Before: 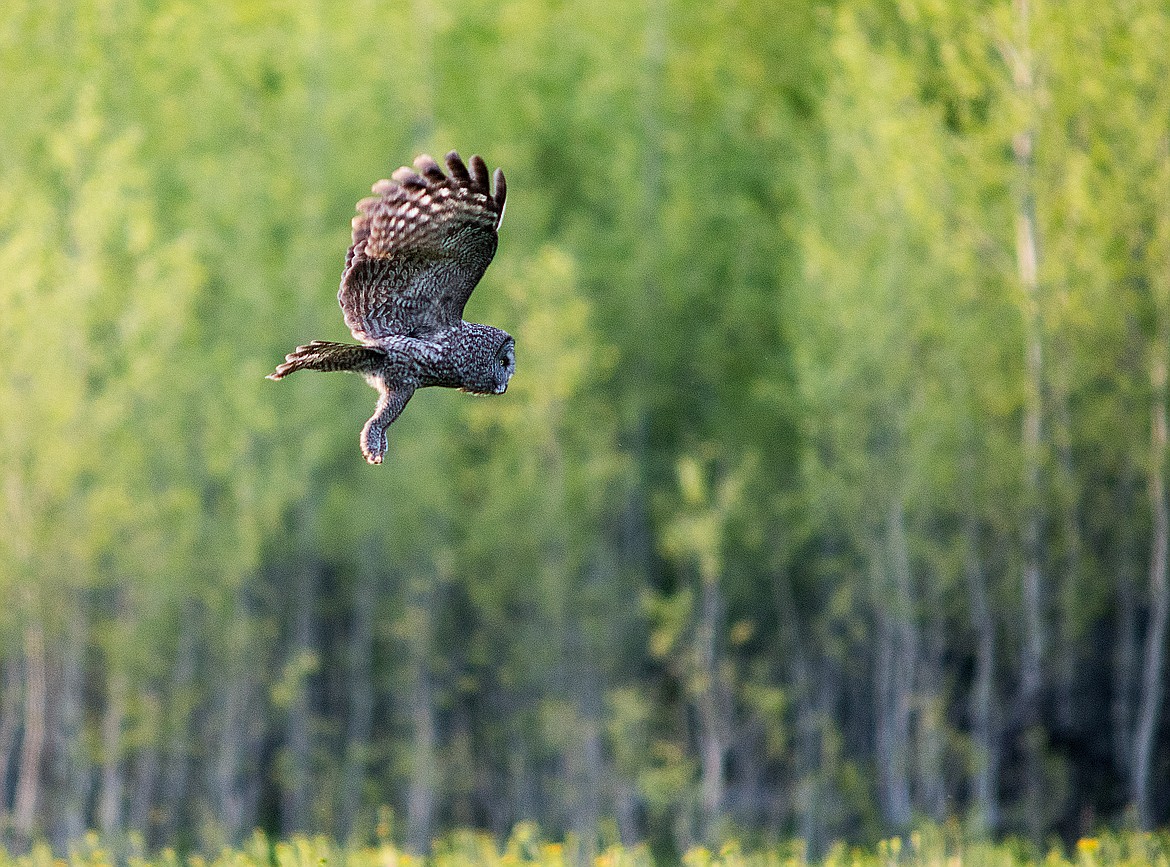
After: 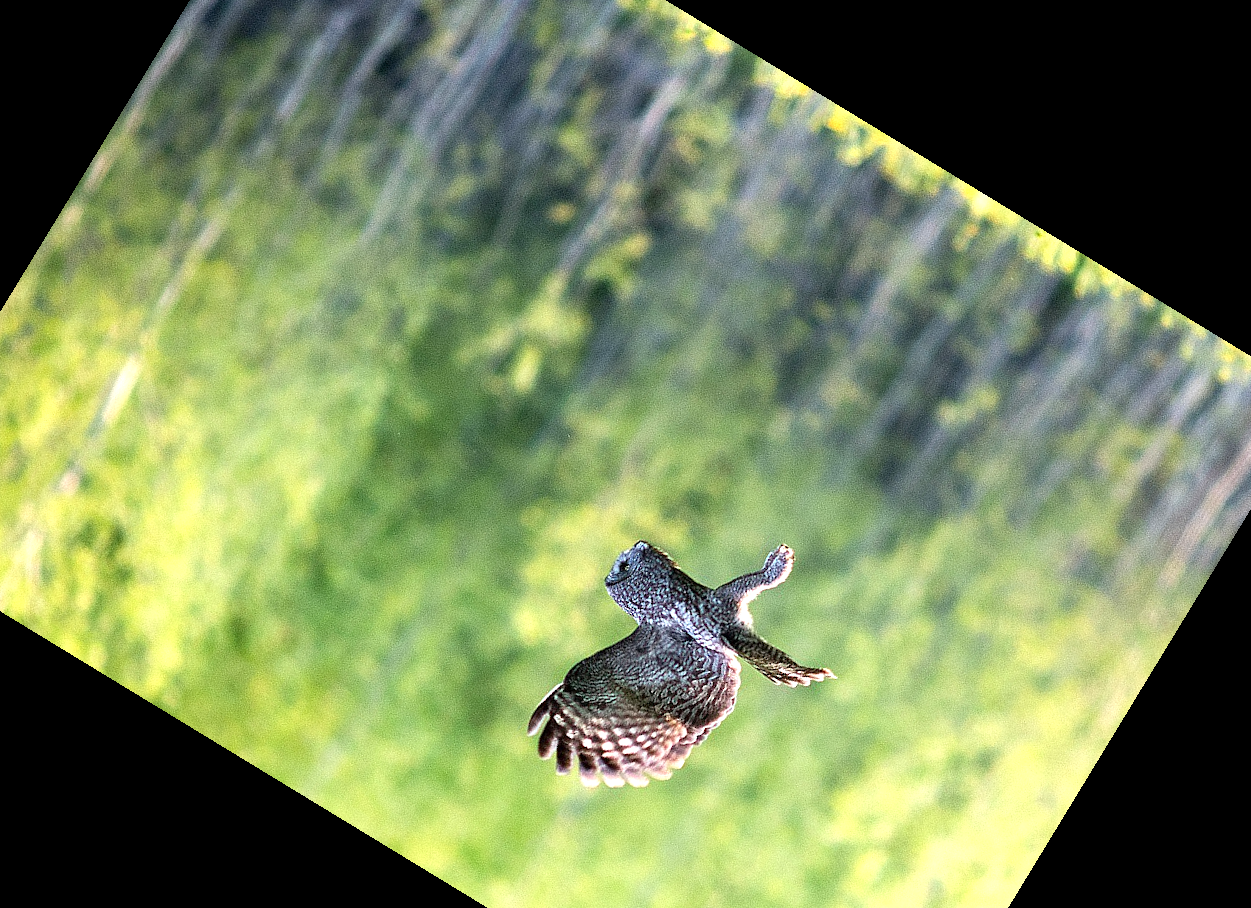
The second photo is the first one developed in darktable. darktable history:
crop and rotate: angle 148.68°, left 9.111%, top 15.603%, right 4.588%, bottom 17.041%
exposure: exposure 0.781 EV, compensate highlight preservation false
